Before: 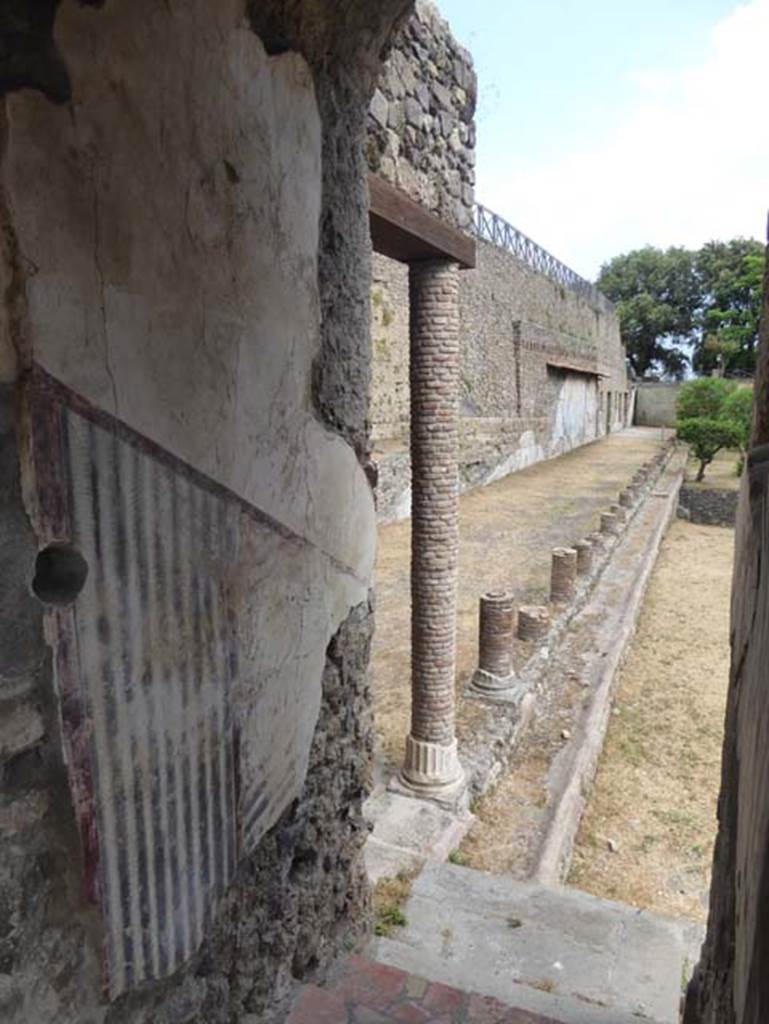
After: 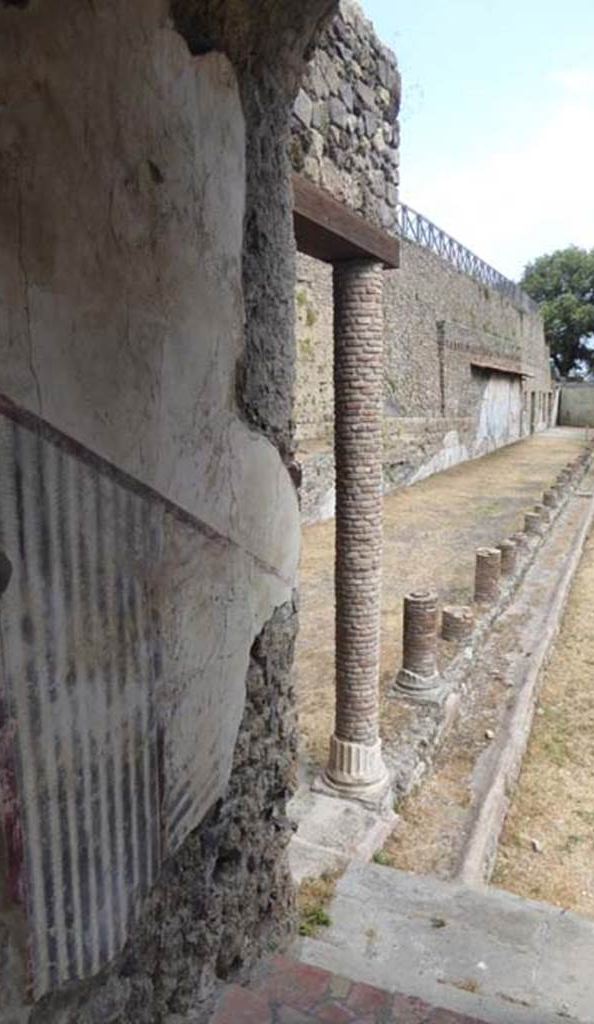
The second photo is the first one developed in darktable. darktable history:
crop: left 9.901%, right 12.74%
